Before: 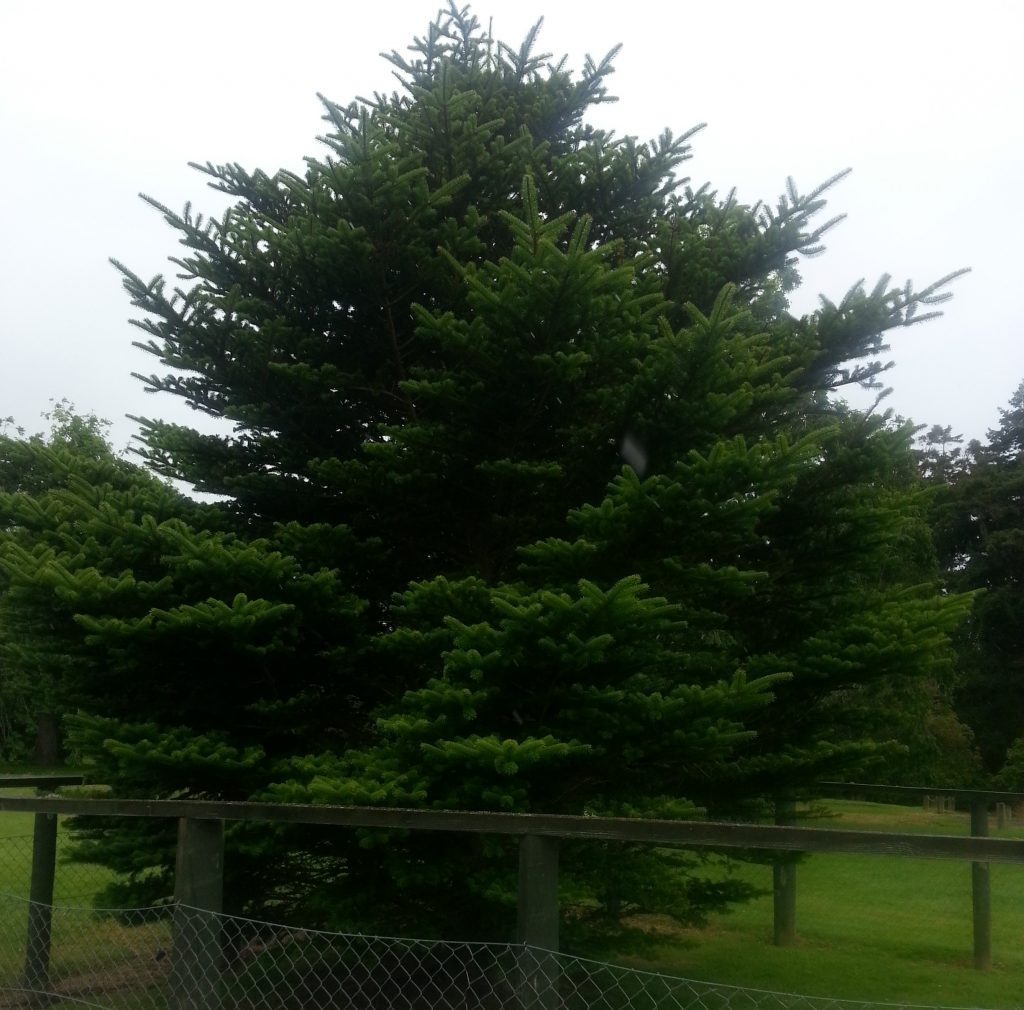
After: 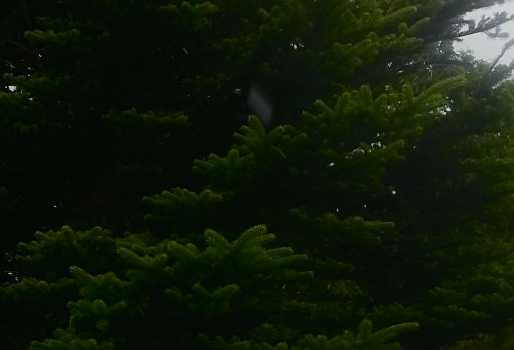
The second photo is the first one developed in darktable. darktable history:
crop: left 36.607%, top 34.735%, right 13.146%, bottom 30.611%
sharpen: amount 0.2
tone curve: curves: ch0 [(0, 0) (0.037, 0.025) (0.131, 0.093) (0.275, 0.256) (0.476, 0.517) (0.607, 0.667) (0.691, 0.745) (0.789, 0.836) (0.911, 0.925) (0.997, 0.995)]; ch1 [(0, 0) (0.301, 0.3) (0.444, 0.45) (0.493, 0.495) (0.507, 0.503) (0.534, 0.533) (0.582, 0.58) (0.658, 0.693) (0.746, 0.77) (1, 1)]; ch2 [(0, 0) (0.246, 0.233) (0.36, 0.352) (0.415, 0.418) (0.476, 0.492) (0.502, 0.504) (0.525, 0.518) (0.539, 0.544) (0.586, 0.602) (0.634, 0.651) (0.706, 0.727) (0.853, 0.852) (1, 0.951)], color space Lab, independent channels, preserve colors none
local contrast: detail 70%
